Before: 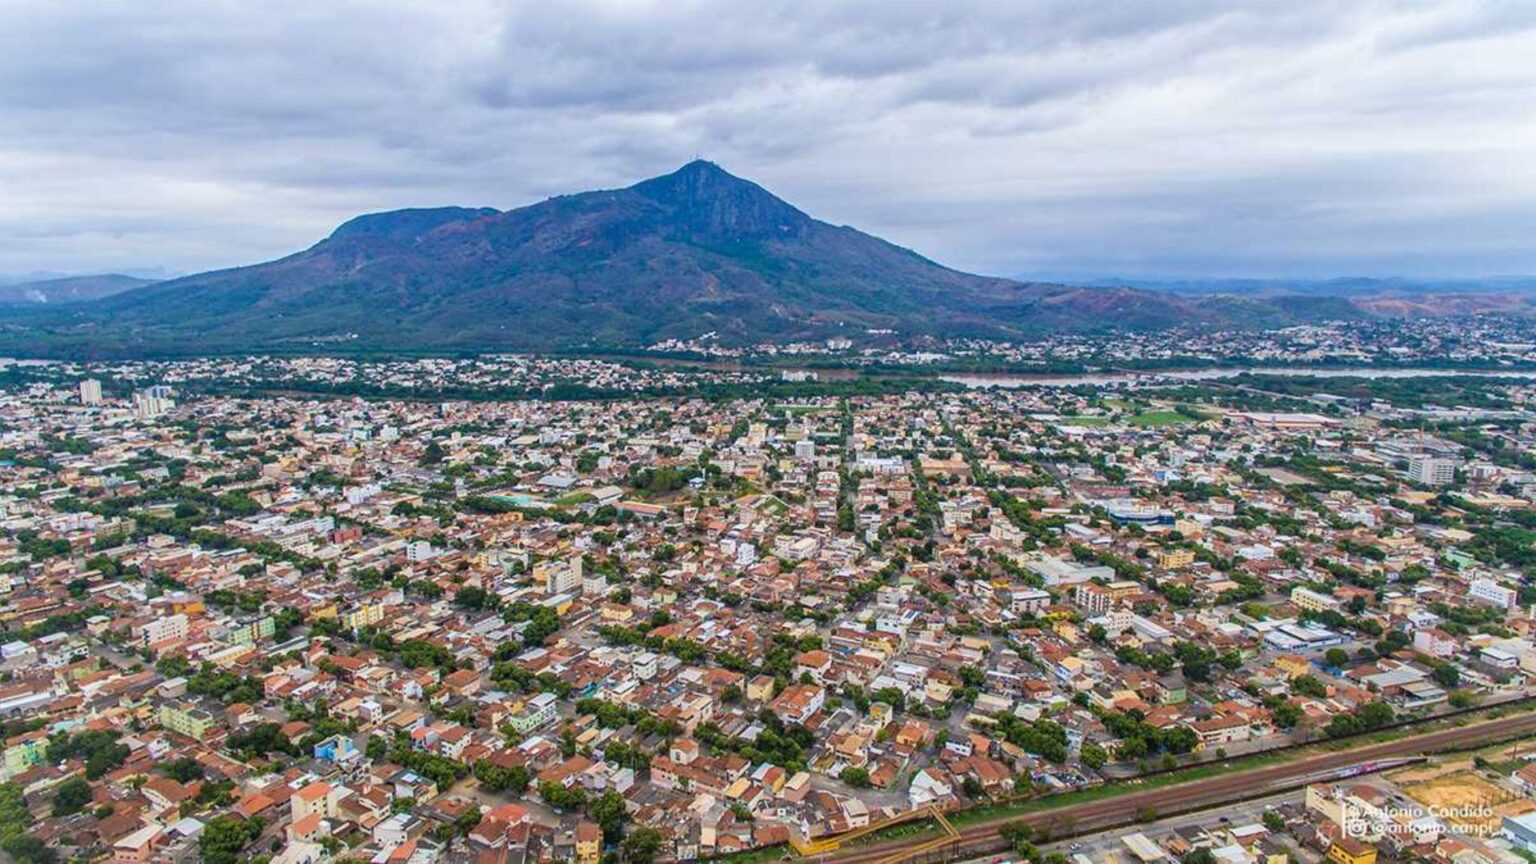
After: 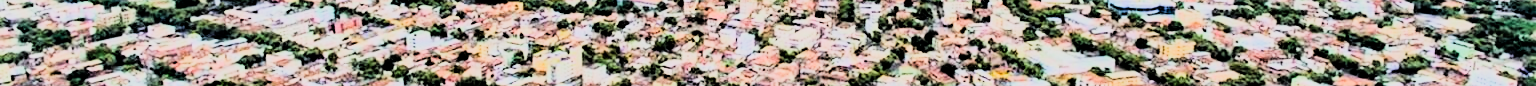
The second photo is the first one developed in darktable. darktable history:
rgb curve: curves: ch0 [(0, 0) (0.21, 0.15) (0.24, 0.21) (0.5, 0.75) (0.75, 0.96) (0.89, 0.99) (1, 1)]; ch1 [(0, 0.02) (0.21, 0.13) (0.25, 0.2) (0.5, 0.67) (0.75, 0.9) (0.89, 0.97) (1, 1)]; ch2 [(0, 0.02) (0.21, 0.13) (0.25, 0.2) (0.5, 0.67) (0.75, 0.9) (0.89, 0.97) (1, 1)], compensate middle gray true
filmic rgb: black relative exposure -5 EV, hardness 2.88, contrast 1.3
crop and rotate: top 59.084%, bottom 30.916%
haze removal: compatibility mode true, adaptive false
